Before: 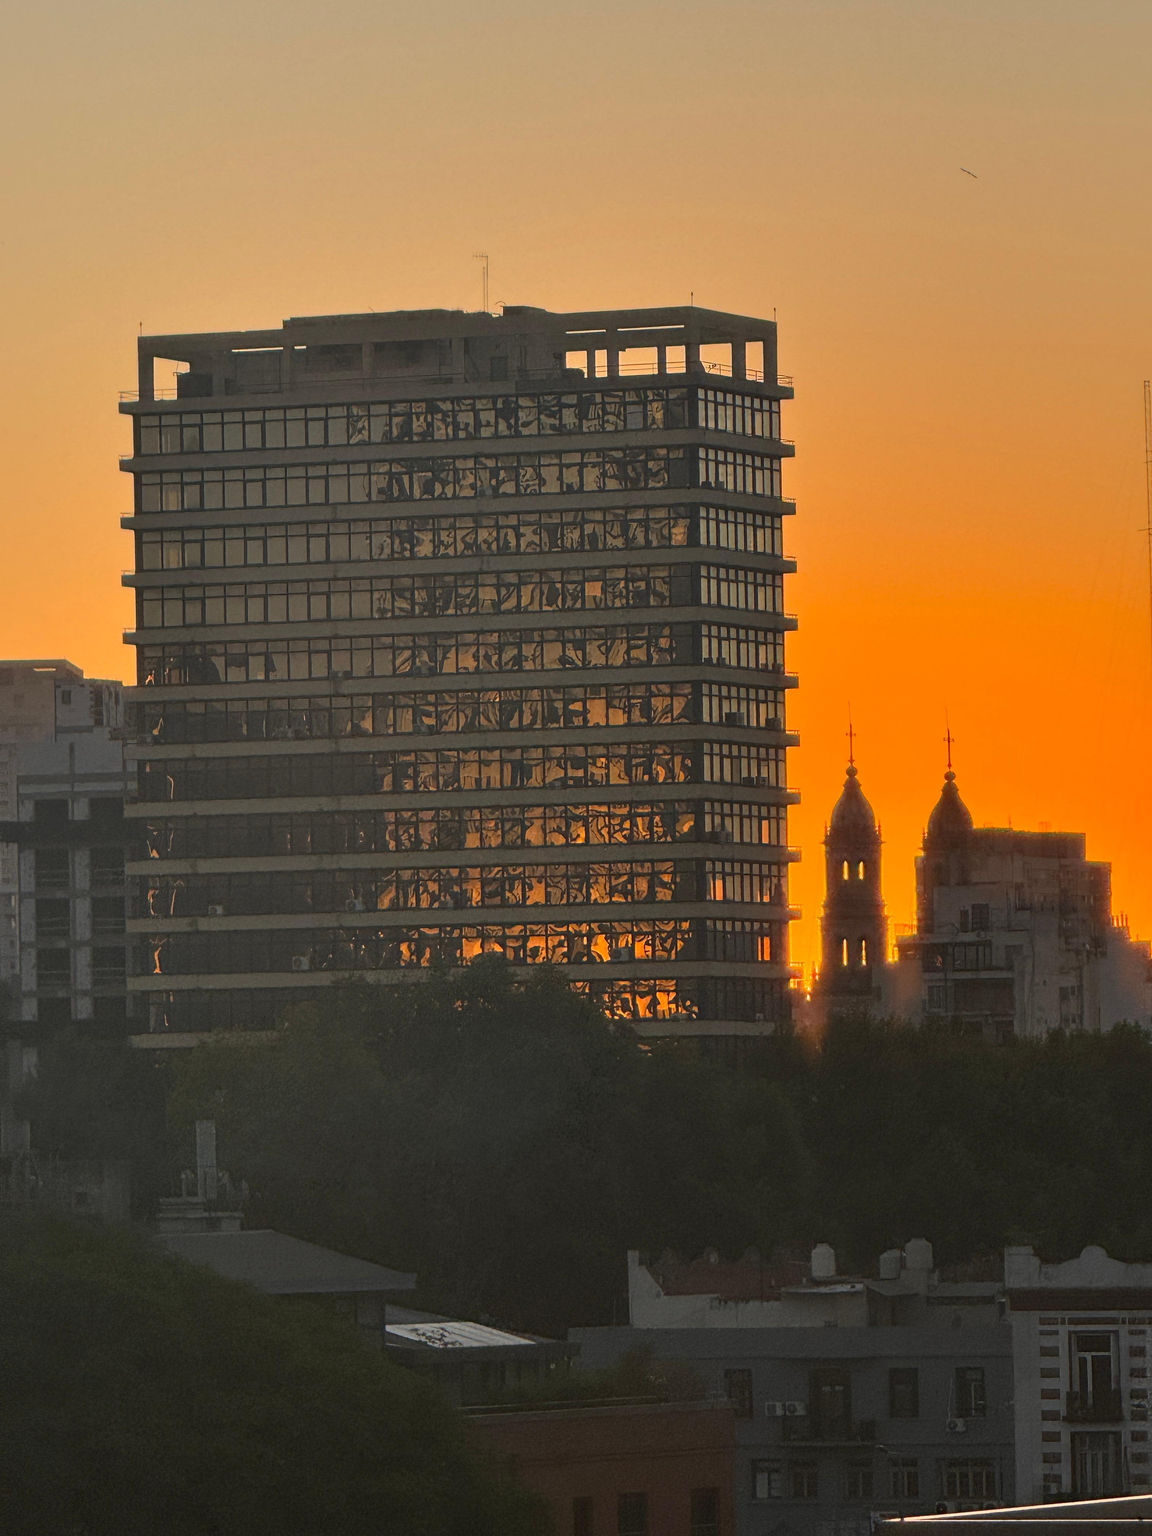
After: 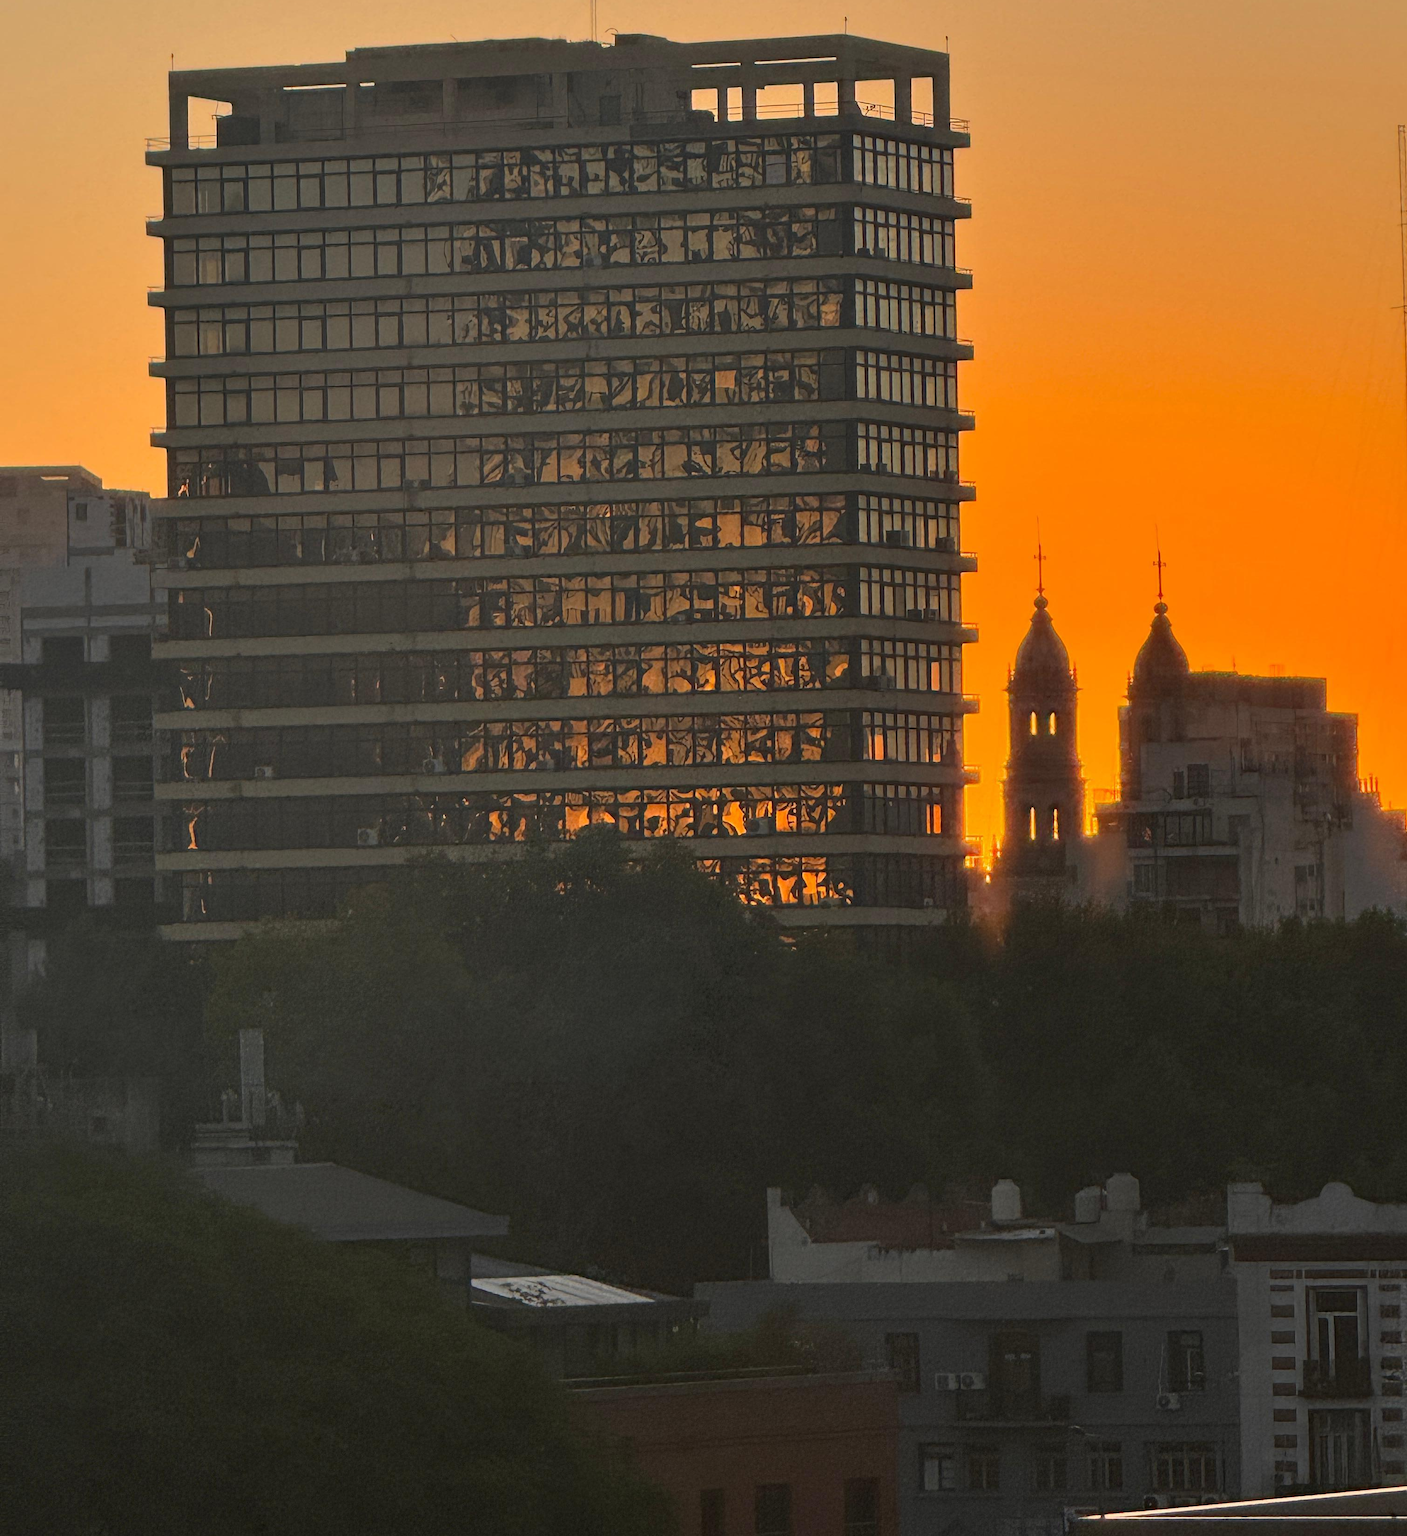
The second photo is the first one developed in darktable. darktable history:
crop and rotate: top 18.144%
